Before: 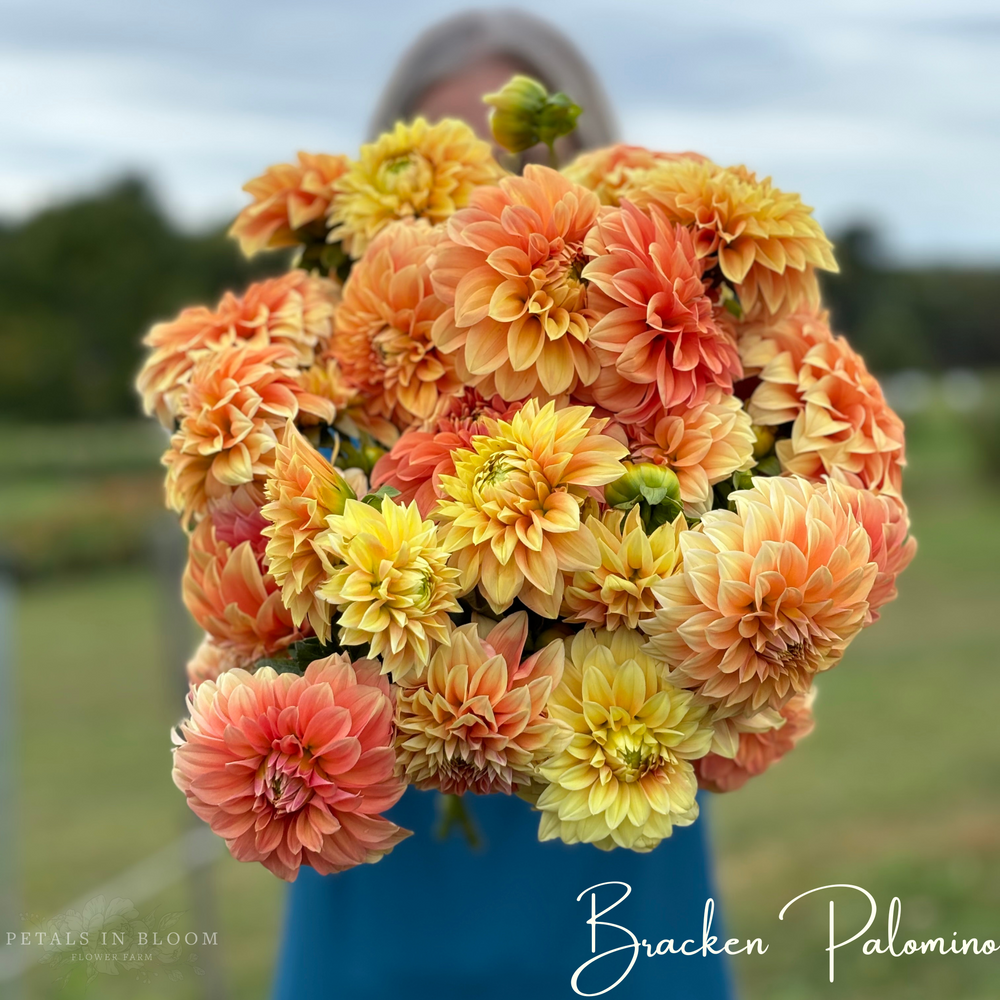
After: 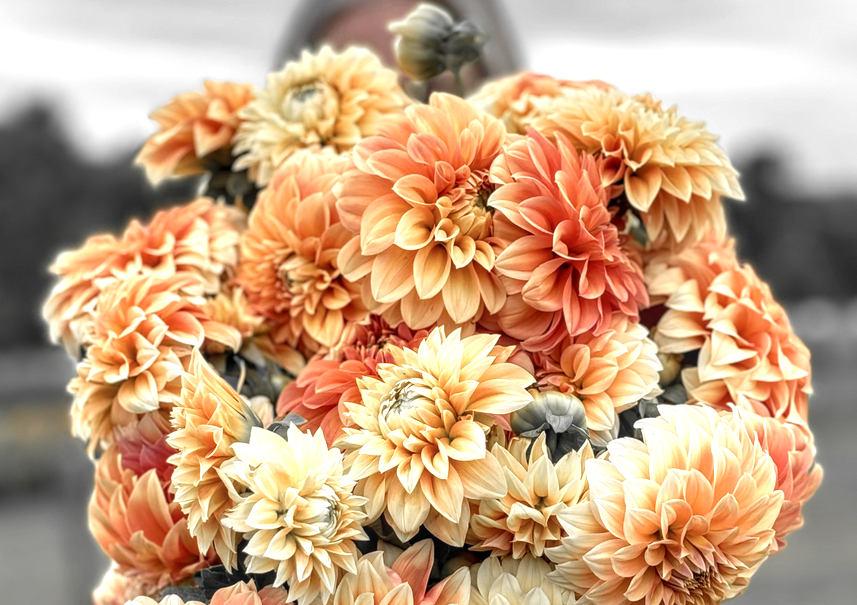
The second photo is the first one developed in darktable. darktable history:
crop and rotate: left 9.416%, top 7.239%, right 4.851%, bottom 32.23%
contrast brightness saturation: contrast -0.085, brightness -0.032, saturation -0.11
color zones: curves: ch0 [(0, 0.447) (0.184, 0.543) (0.323, 0.476) (0.429, 0.445) (0.571, 0.443) (0.714, 0.451) (0.857, 0.452) (1, 0.447)]; ch1 [(0, 0.464) (0.176, 0.46) (0.287, 0.177) (0.429, 0.002) (0.571, 0) (0.714, 0) (0.857, 0) (1, 0.464)], mix 30.72%
local contrast: highlights 63%, detail 143%, midtone range 0.432
exposure: exposure 0.49 EV, compensate highlight preservation false
